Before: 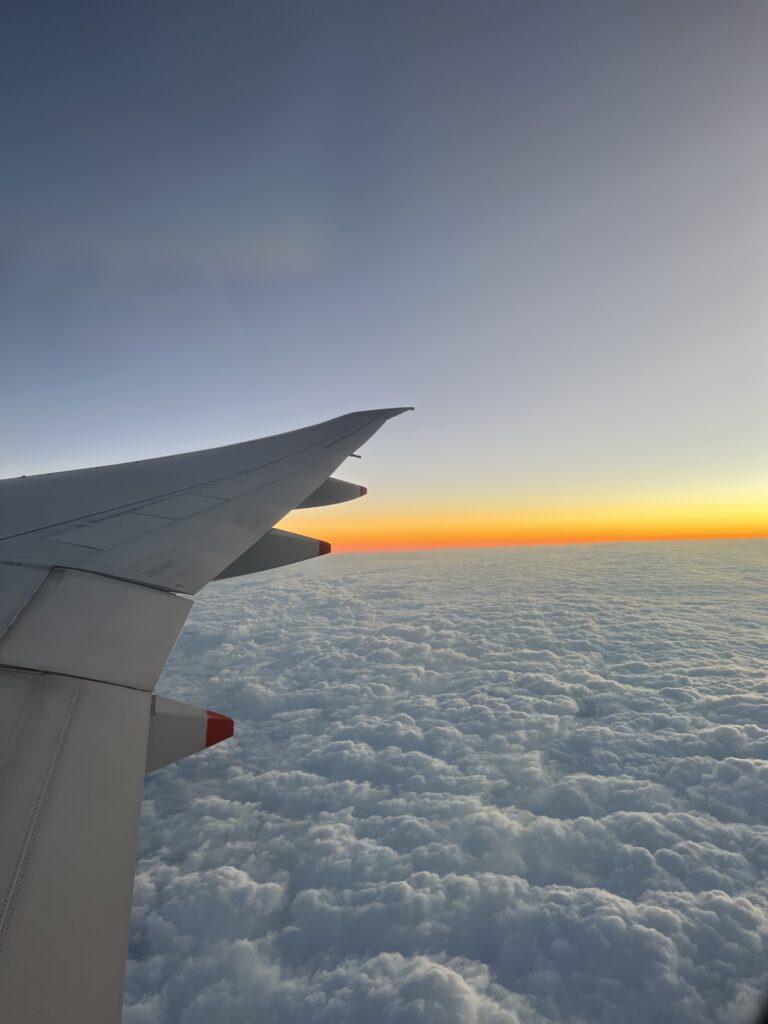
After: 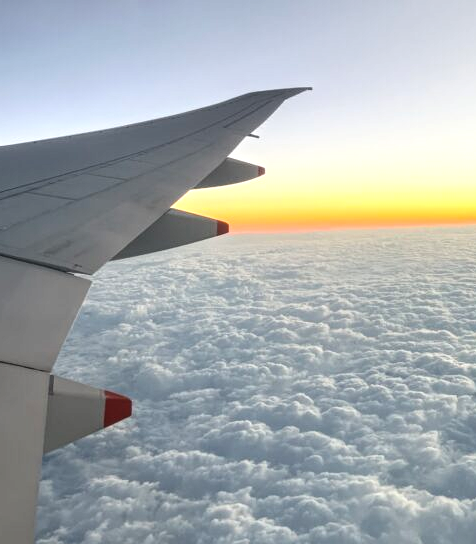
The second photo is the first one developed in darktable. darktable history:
crop: left 13.312%, top 31.28%, right 24.627%, bottom 15.582%
contrast brightness saturation: contrast 0.11, saturation -0.17
exposure: black level correction 0, exposure 0.7 EV, compensate exposure bias true, compensate highlight preservation false
contrast equalizer: y [[0.5, 0.5, 0.472, 0.5, 0.5, 0.5], [0.5 ×6], [0.5 ×6], [0 ×6], [0 ×6]]
local contrast: on, module defaults
